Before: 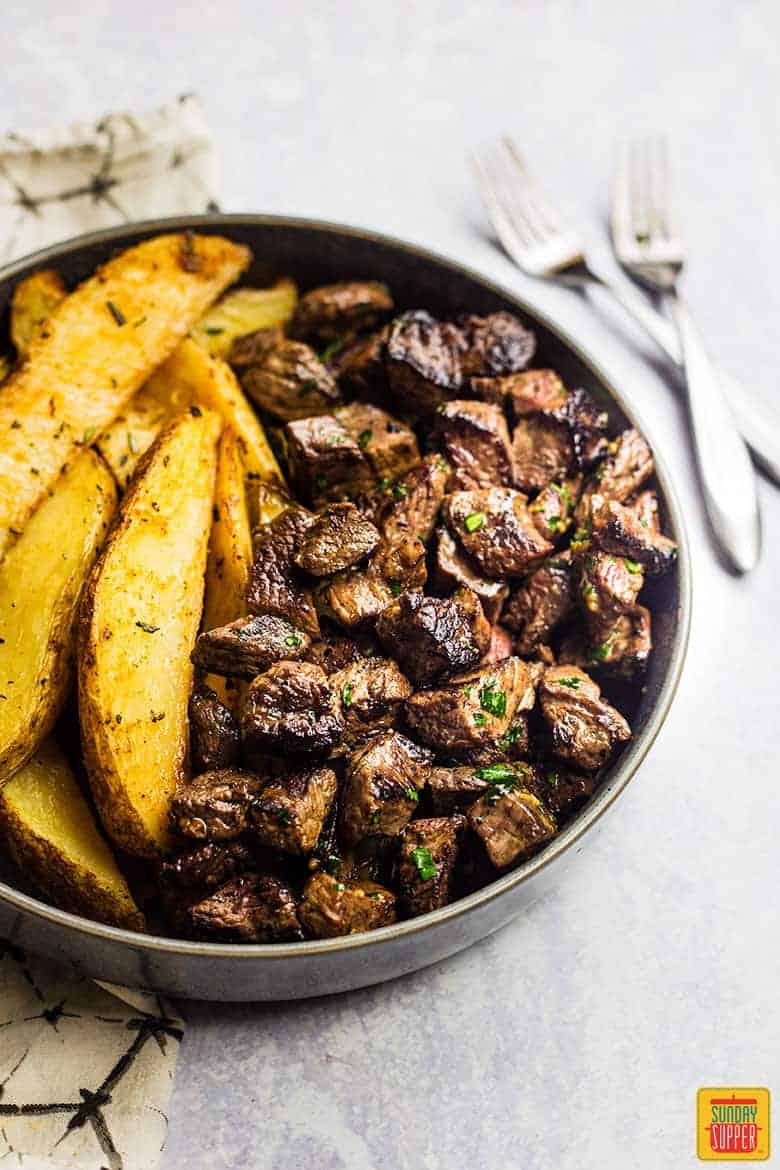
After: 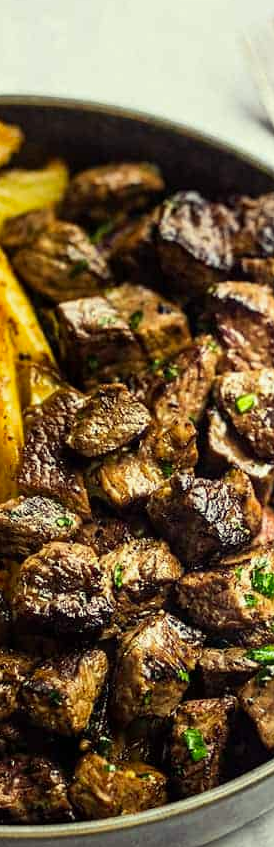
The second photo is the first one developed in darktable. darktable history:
crop and rotate: left 29.476%, top 10.214%, right 35.32%, bottom 17.333%
exposure: compensate highlight preservation false
color correction: highlights a* -5.94, highlights b* 11.19
